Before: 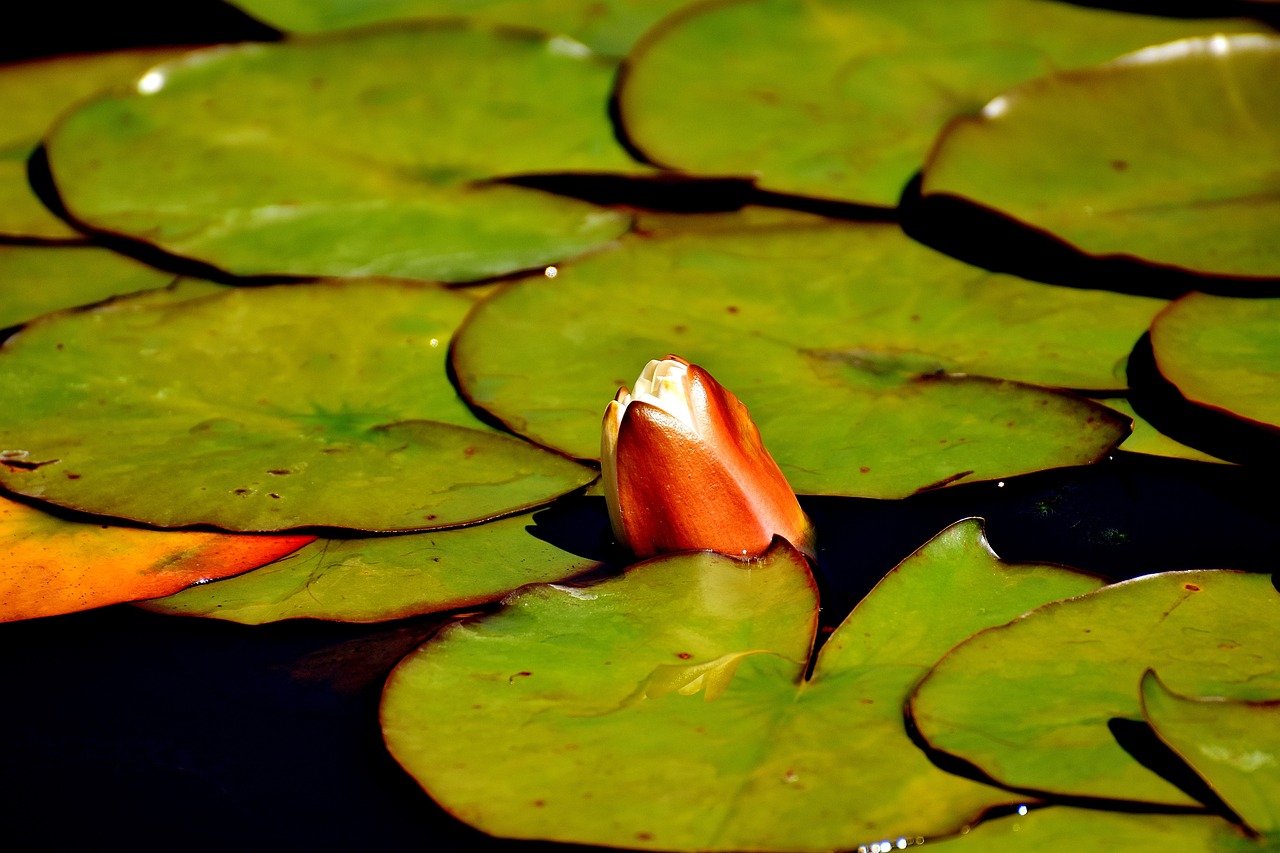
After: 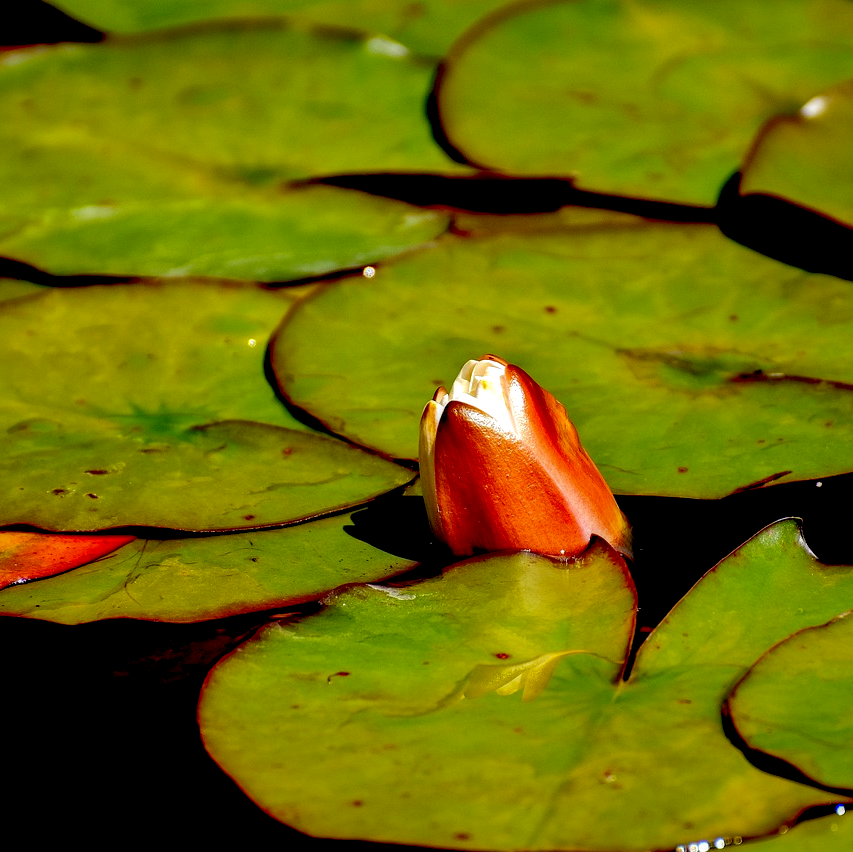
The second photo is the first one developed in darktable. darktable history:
exposure: black level correction 0.01, exposure 0.011 EV, compensate highlight preservation false
crop and rotate: left 14.285%, right 19.005%
shadows and highlights: highlights color adjustment 40.36%
local contrast: on, module defaults
haze removal: compatibility mode true, adaptive false
